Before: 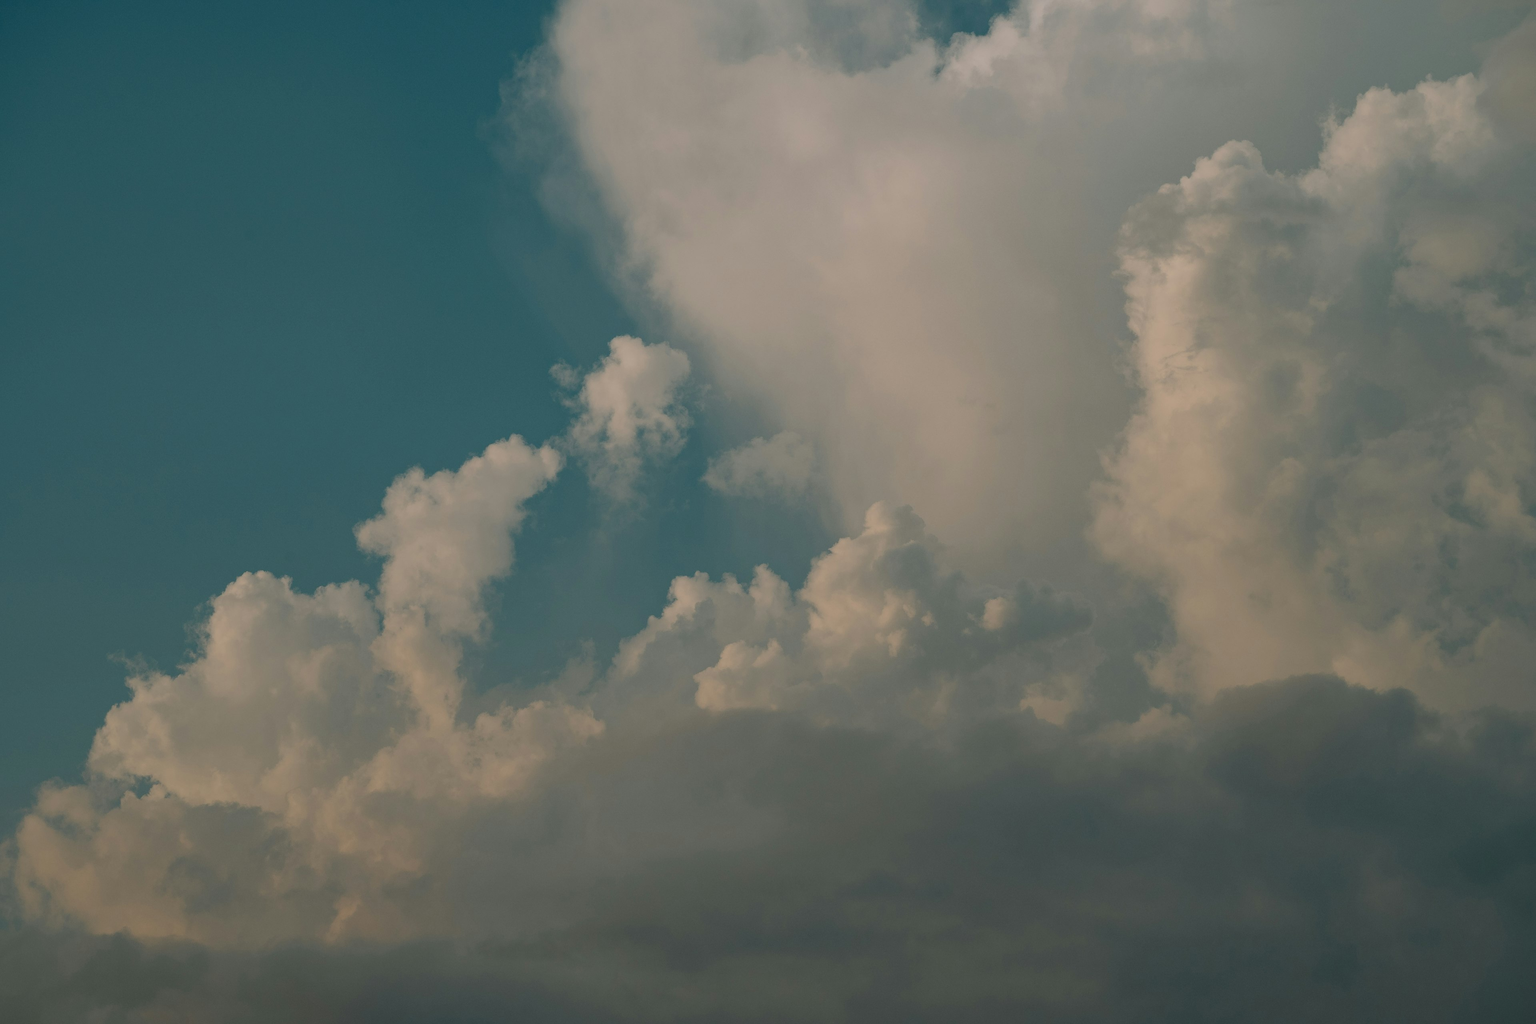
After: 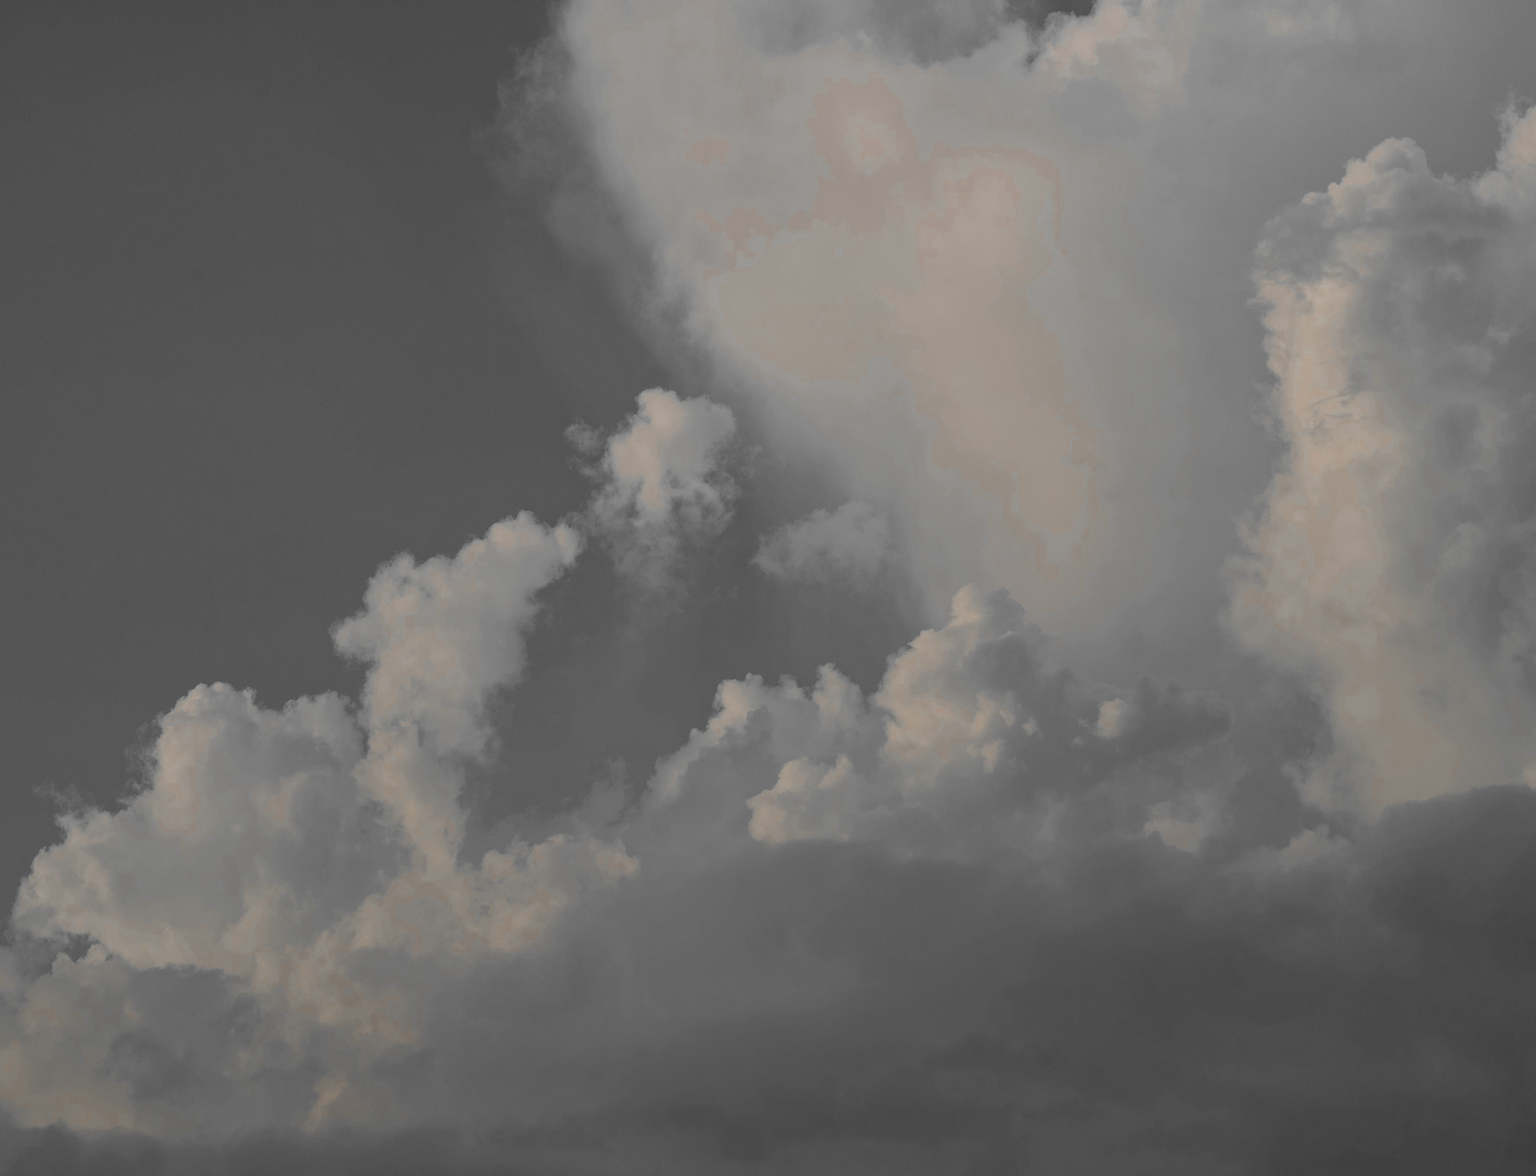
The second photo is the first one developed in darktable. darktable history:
crop and rotate: angle 1°, left 4.281%, top 0.642%, right 11.383%, bottom 2.486%
color zones: curves: ch0 [(0, 0.497) (0.096, 0.361) (0.221, 0.538) (0.429, 0.5) (0.571, 0.5) (0.714, 0.5) (0.857, 0.5) (1, 0.497)]; ch1 [(0, 0.5) (0.143, 0.5) (0.257, -0.002) (0.429, 0.04) (0.571, -0.001) (0.714, -0.015) (0.857, 0.024) (1, 0.5)]
